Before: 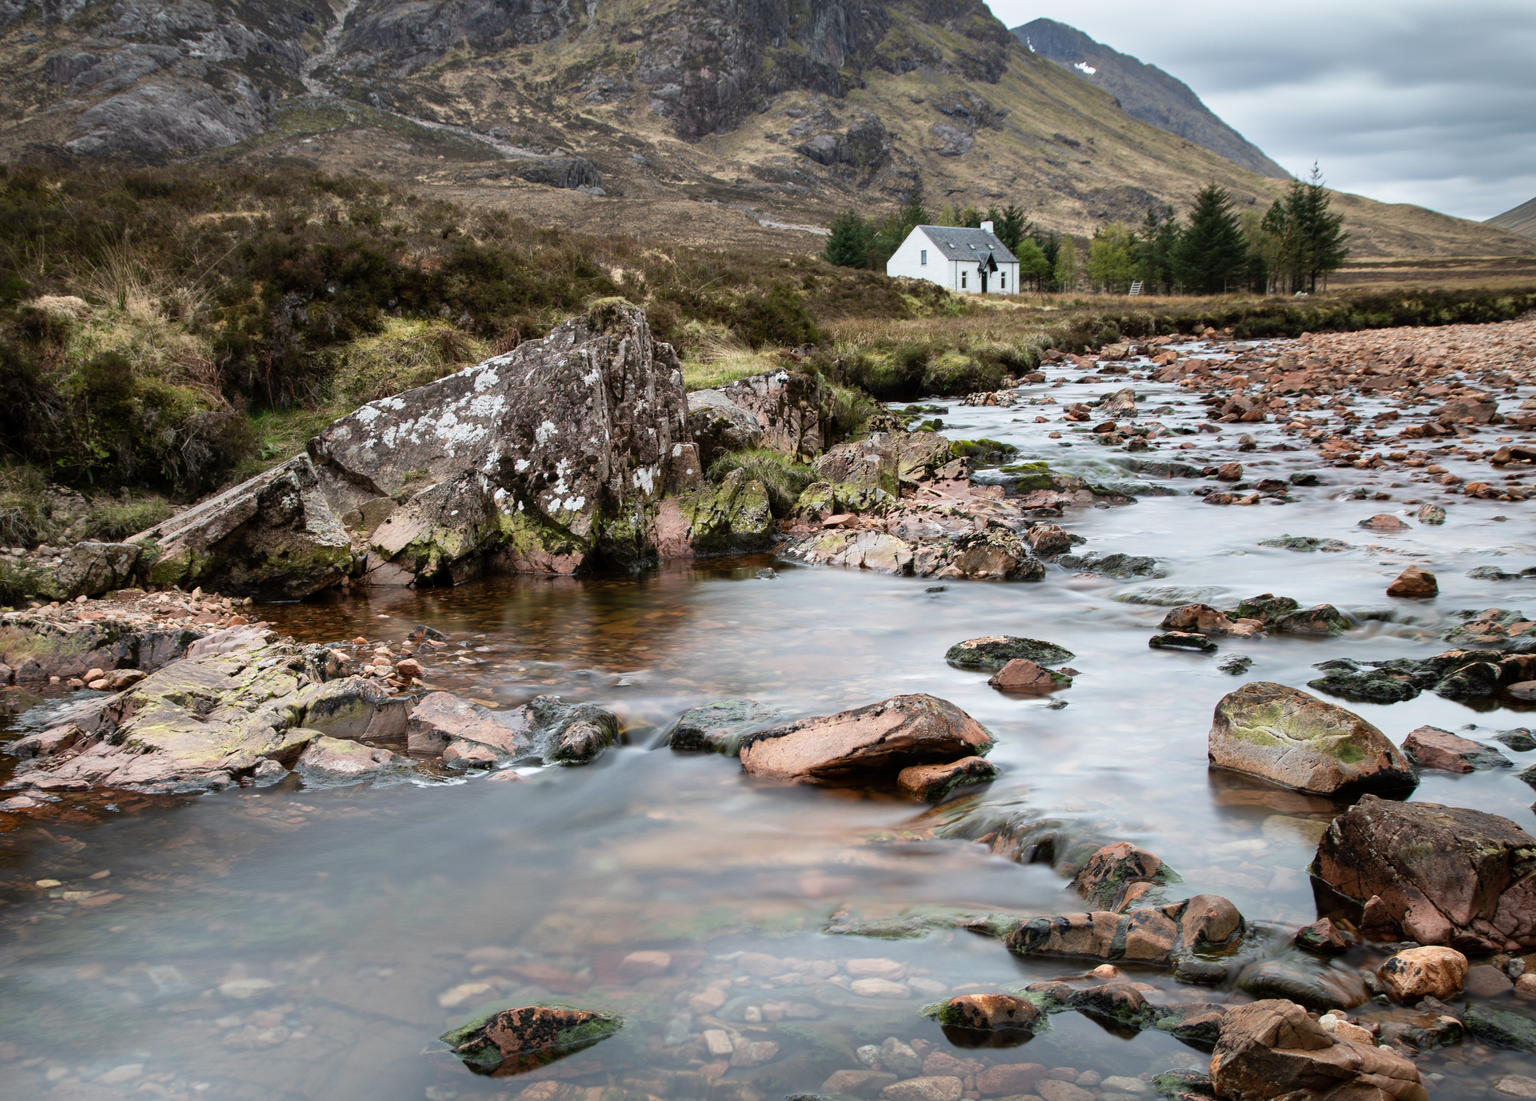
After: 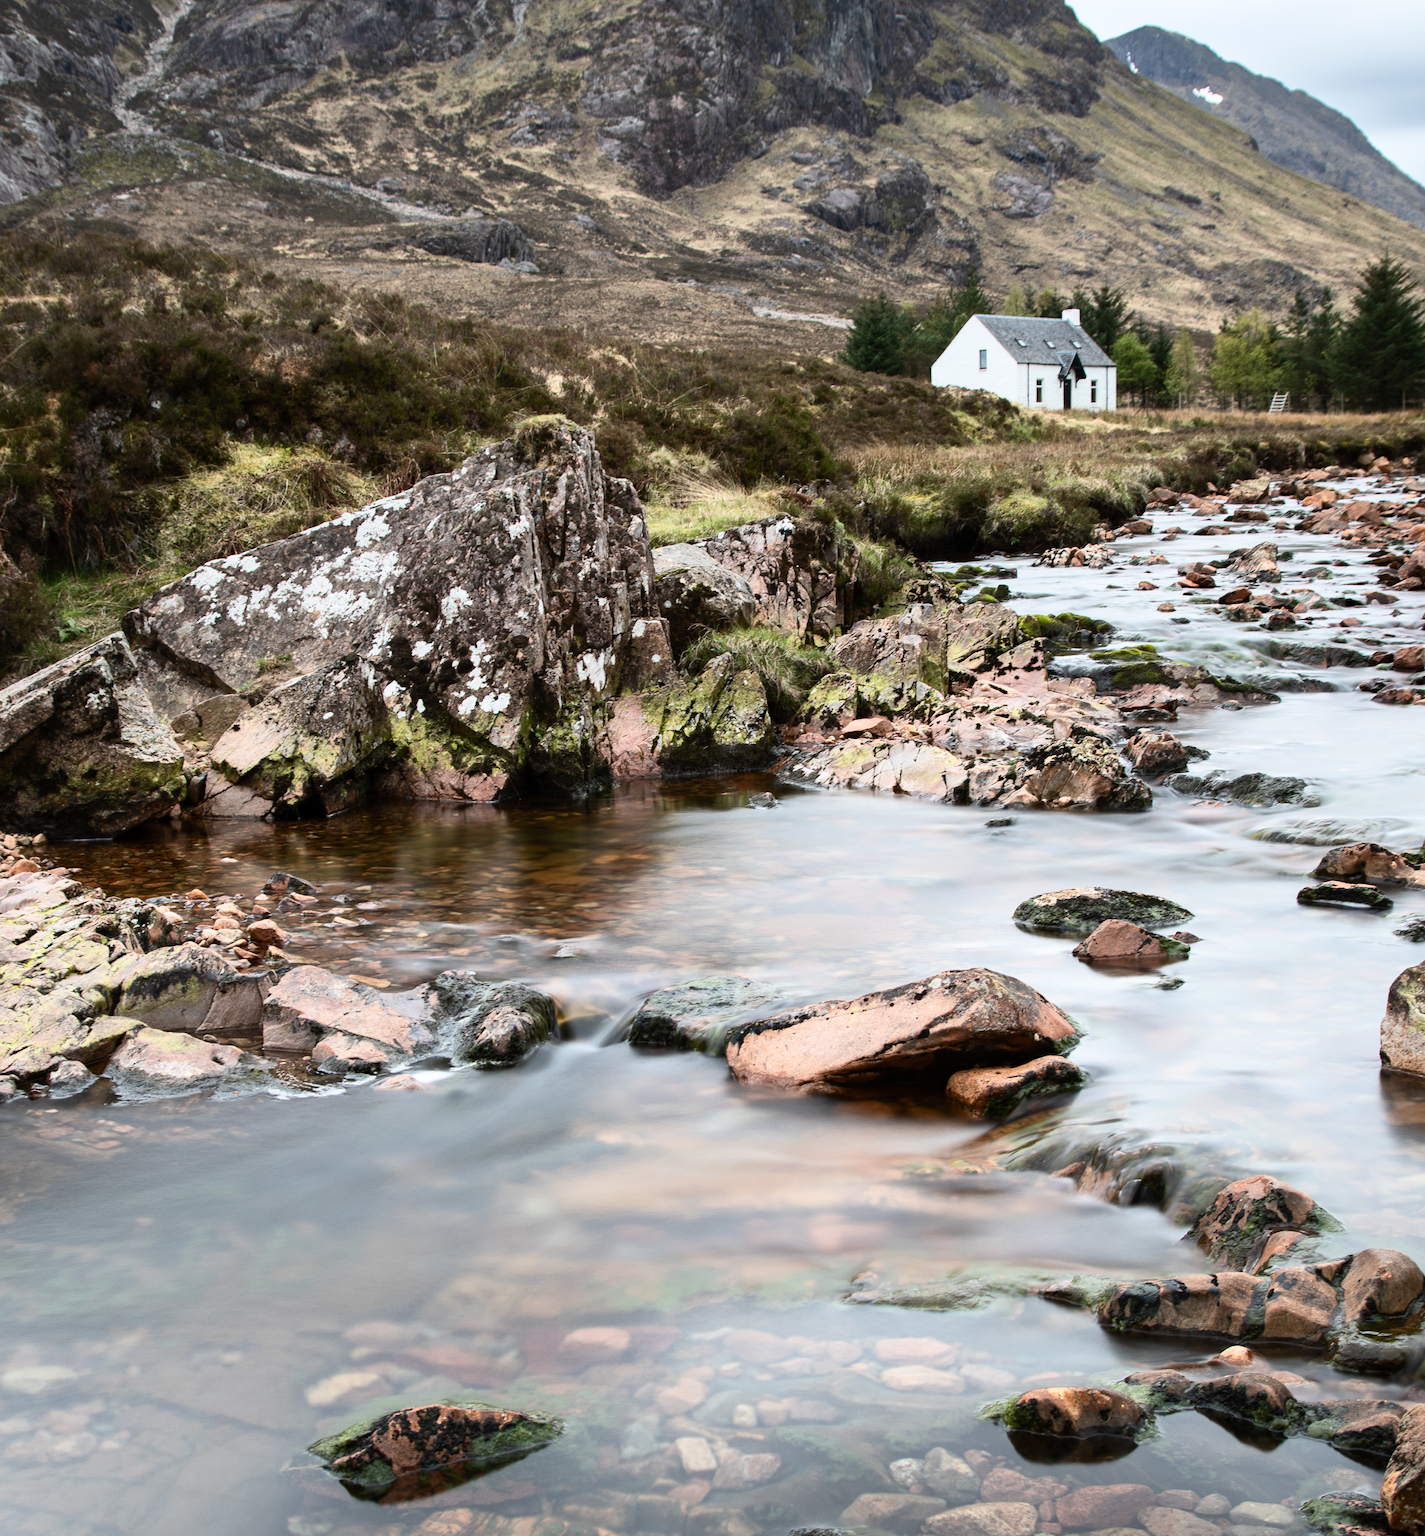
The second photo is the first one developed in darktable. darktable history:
contrast brightness saturation: contrast 0.236, brightness 0.094
crop and rotate: left 14.291%, right 19.216%
